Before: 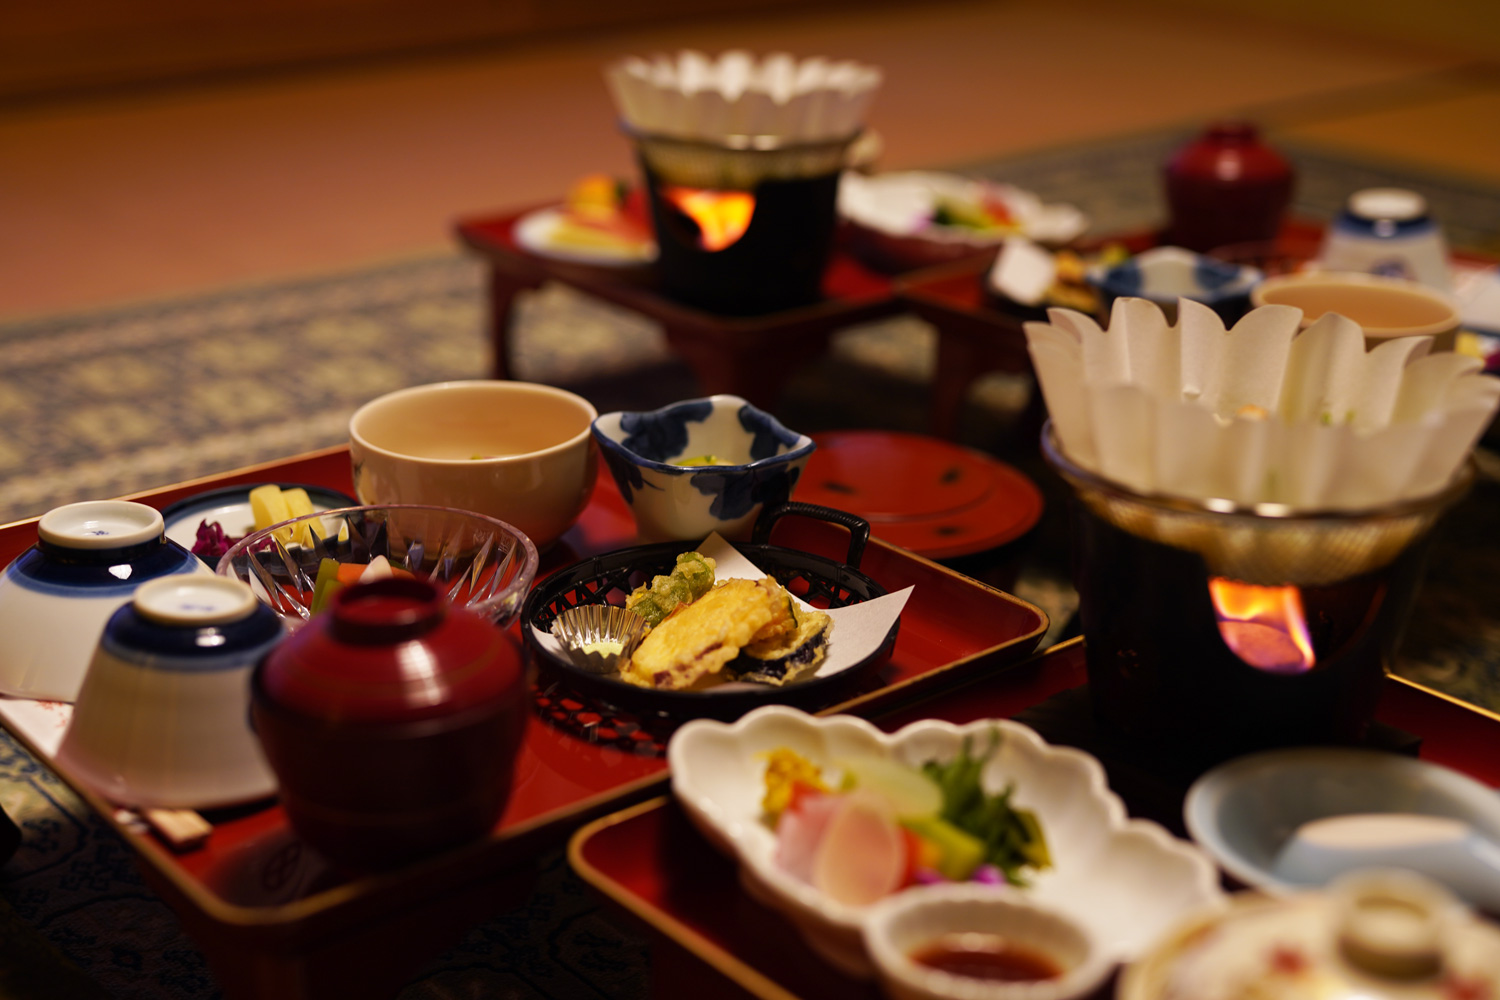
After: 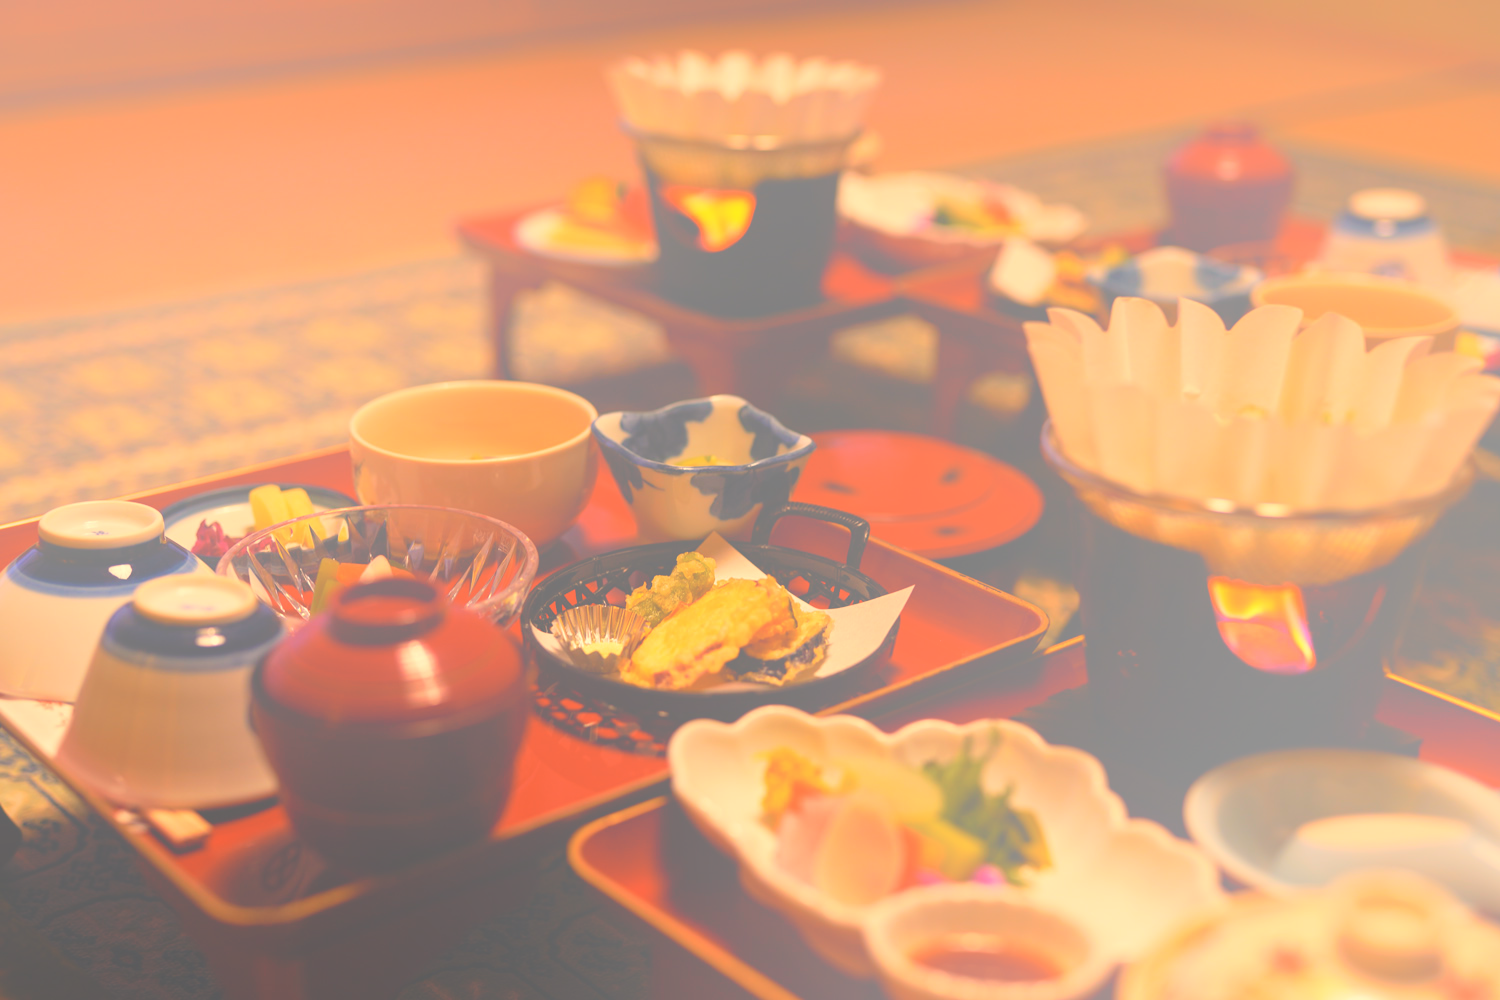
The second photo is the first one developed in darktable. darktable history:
bloom: size 70%, threshold 25%, strength 70%
white balance: red 1.138, green 0.996, blue 0.812
